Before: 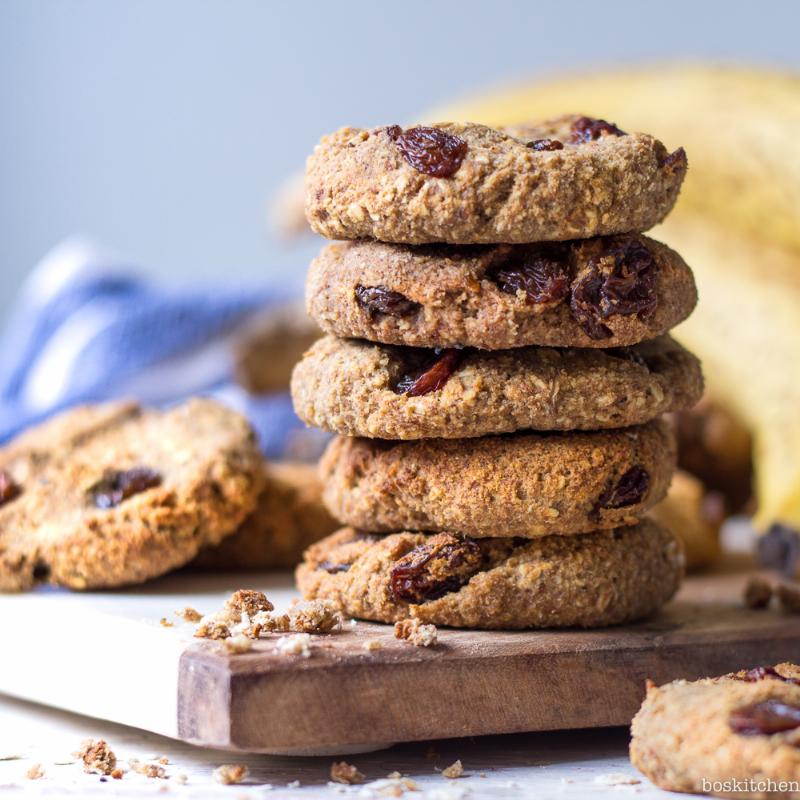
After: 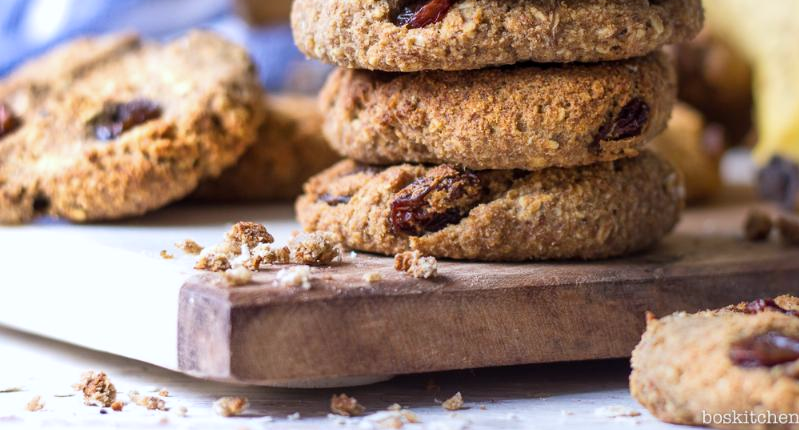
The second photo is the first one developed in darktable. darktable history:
crop and rotate: top 46.237%
white balance: red 0.98, blue 1.034
